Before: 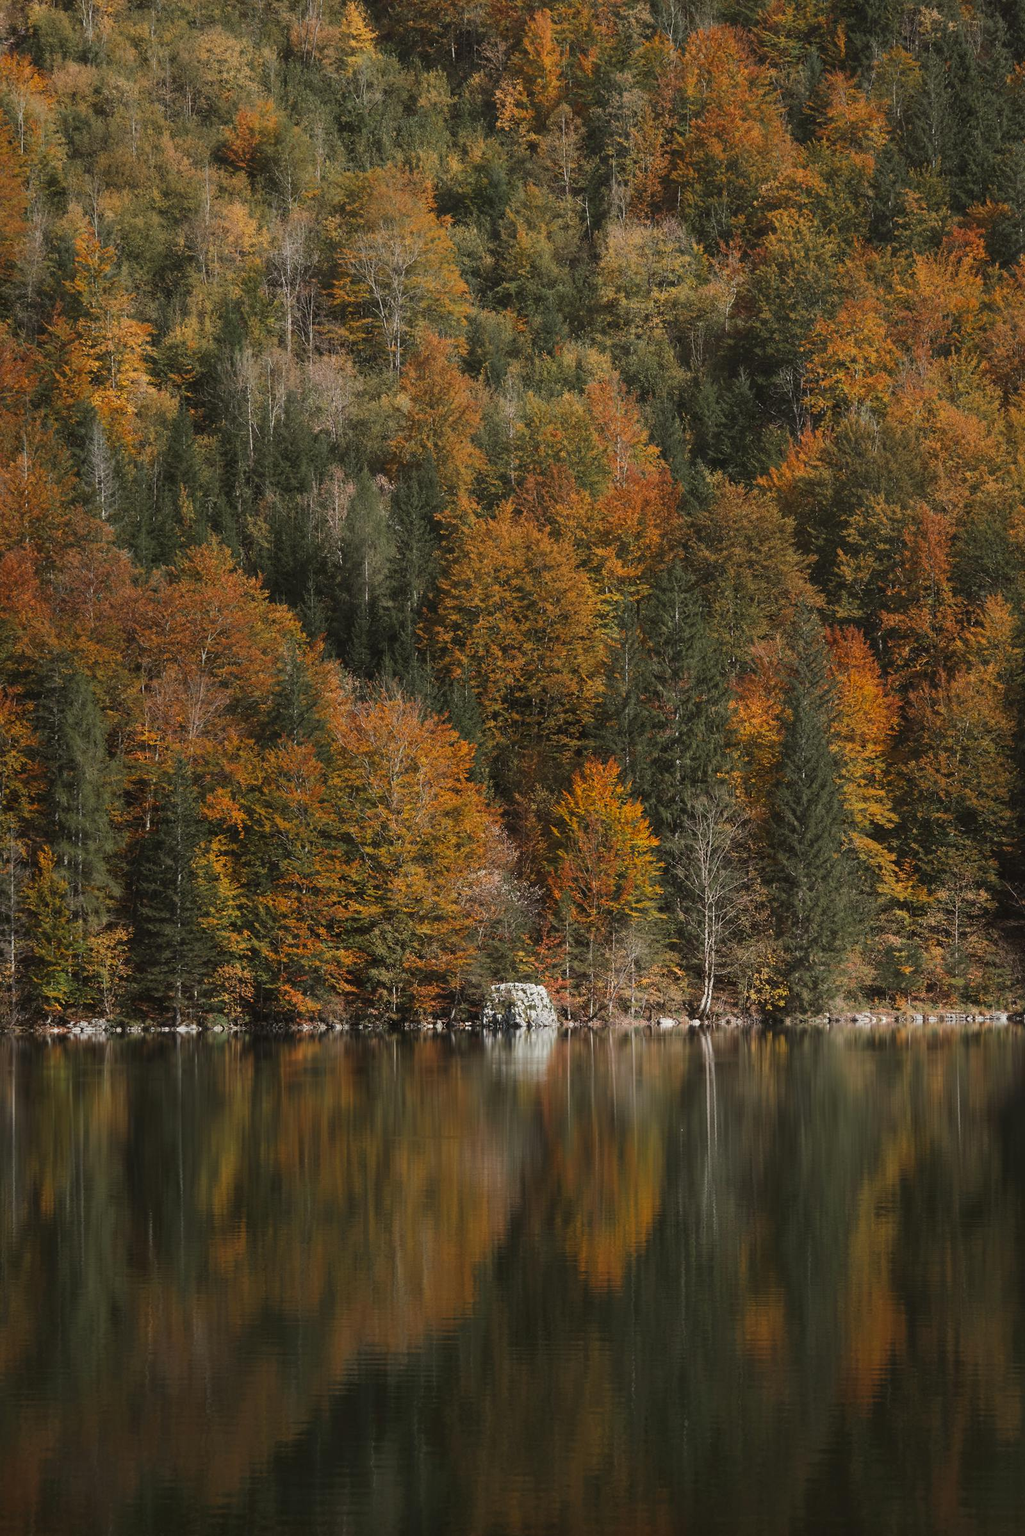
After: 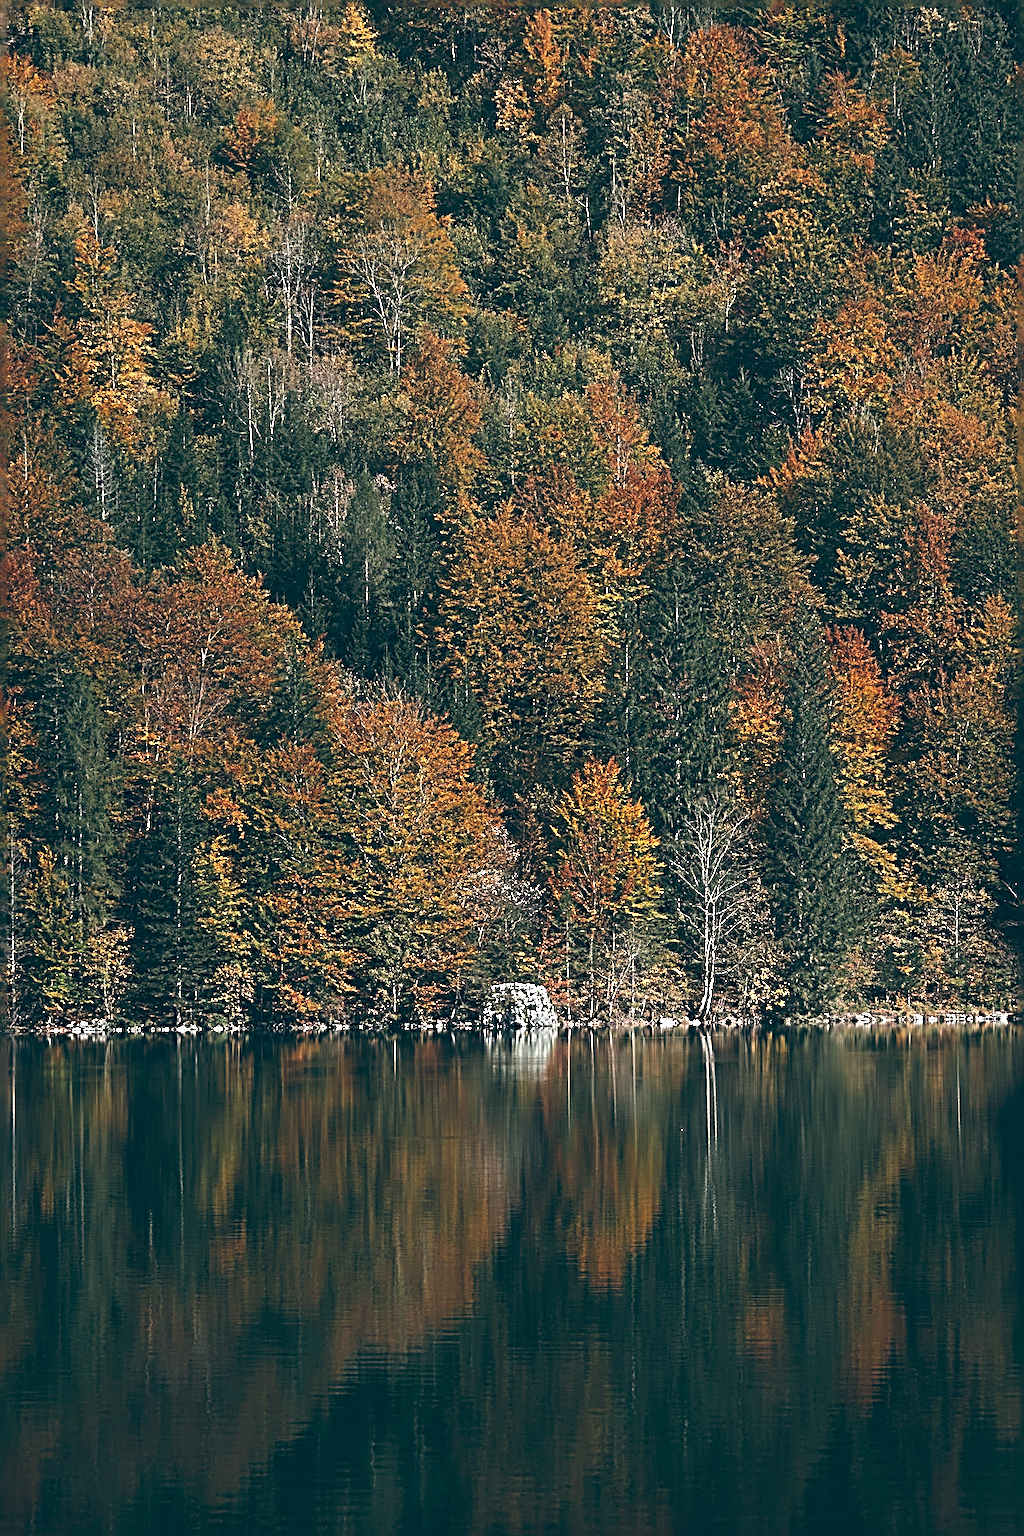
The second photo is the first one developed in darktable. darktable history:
color balance: lift [1.016, 0.983, 1, 1.017], gamma [0.958, 1, 1, 1], gain [0.981, 1.007, 0.993, 1.002], input saturation 118.26%, contrast 13.43%, contrast fulcrum 21.62%, output saturation 82.76%
sharpen: radius 4.001, amount 2
contrast equalizer: octaves 7, y [[0.6 ×6], [0.55 ×6], [0 ×6], [0 ×6], [0 ×6]], mix 0.15
